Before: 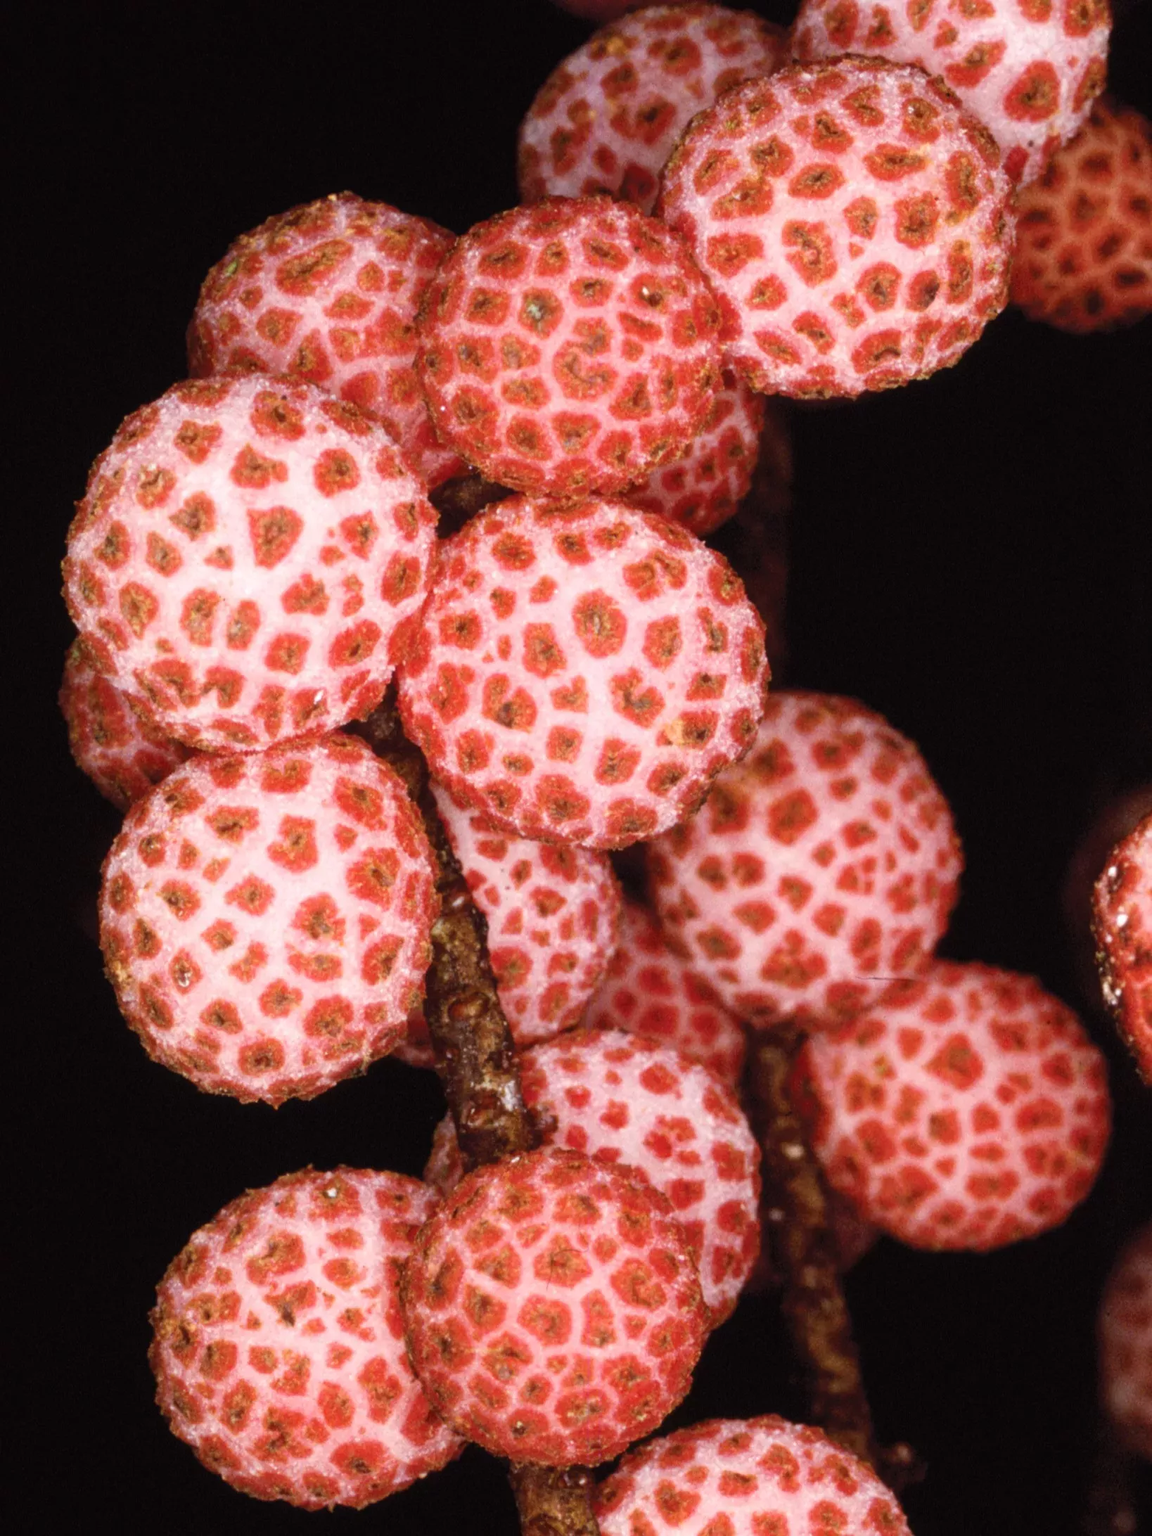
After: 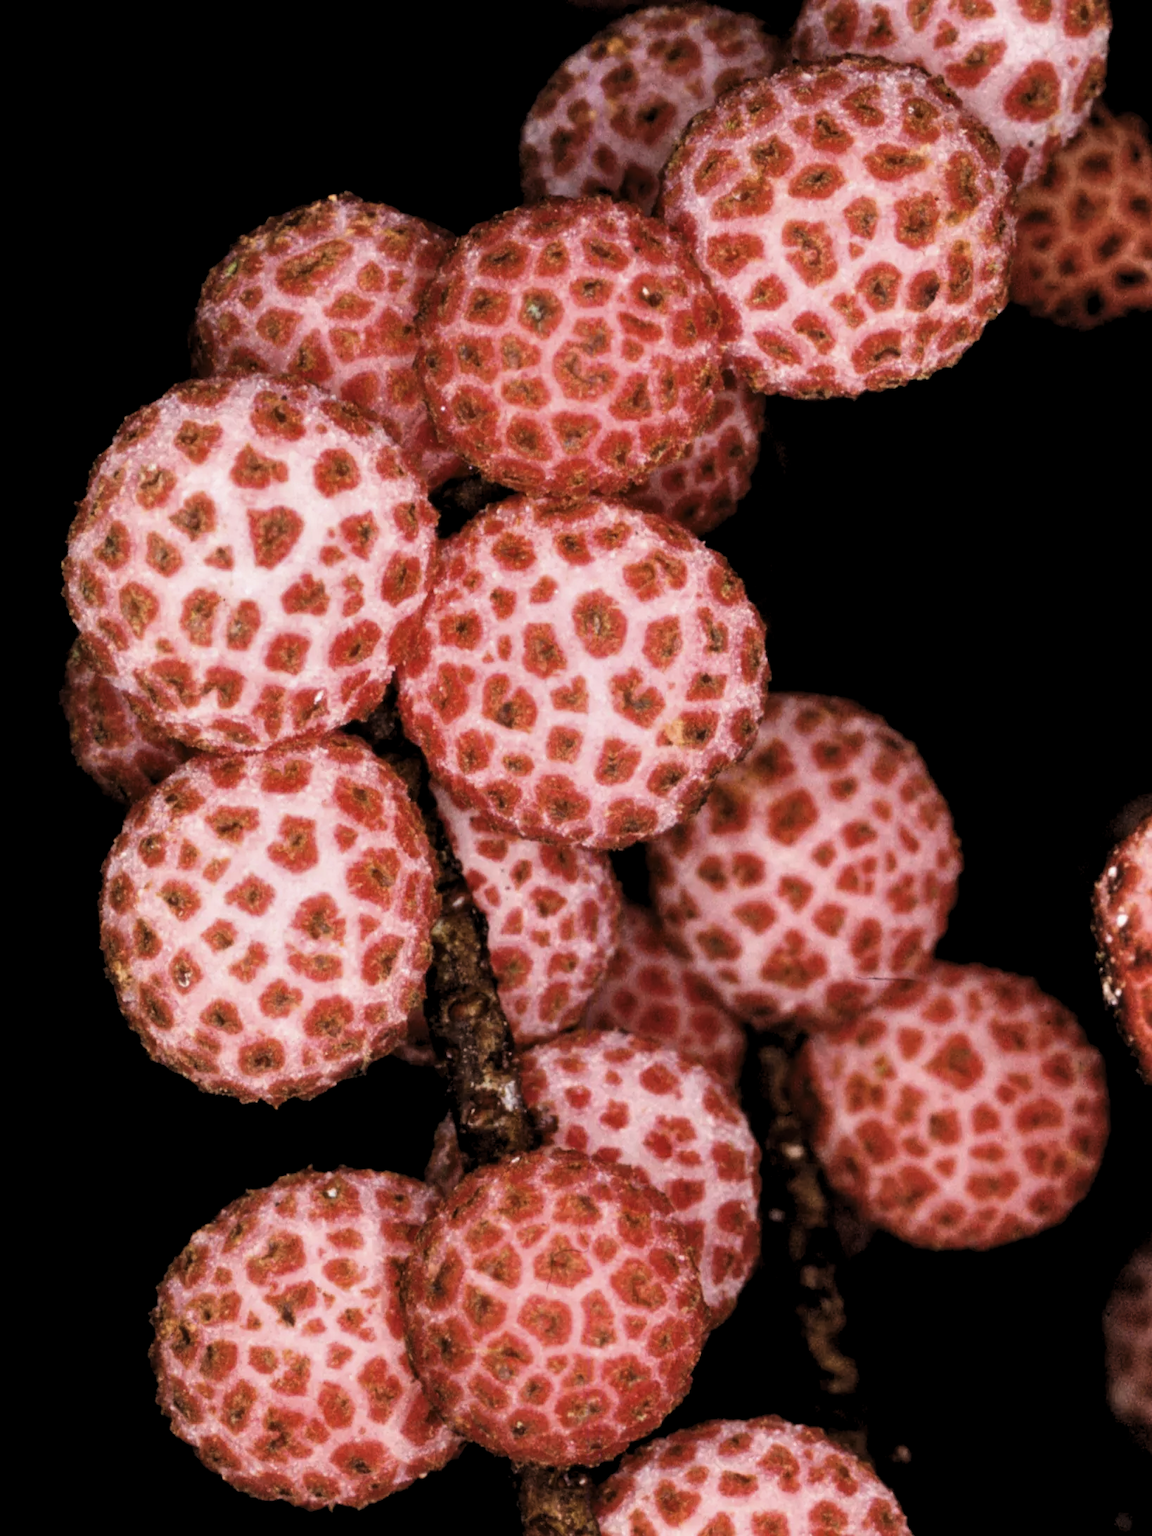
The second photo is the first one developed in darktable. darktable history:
shadows and highlights: shadows 43.71, white point adjustment -1.46, soften with gaussian
white balance: red 1, blue 1
levels: levels [0.116, 0.574, 1]
